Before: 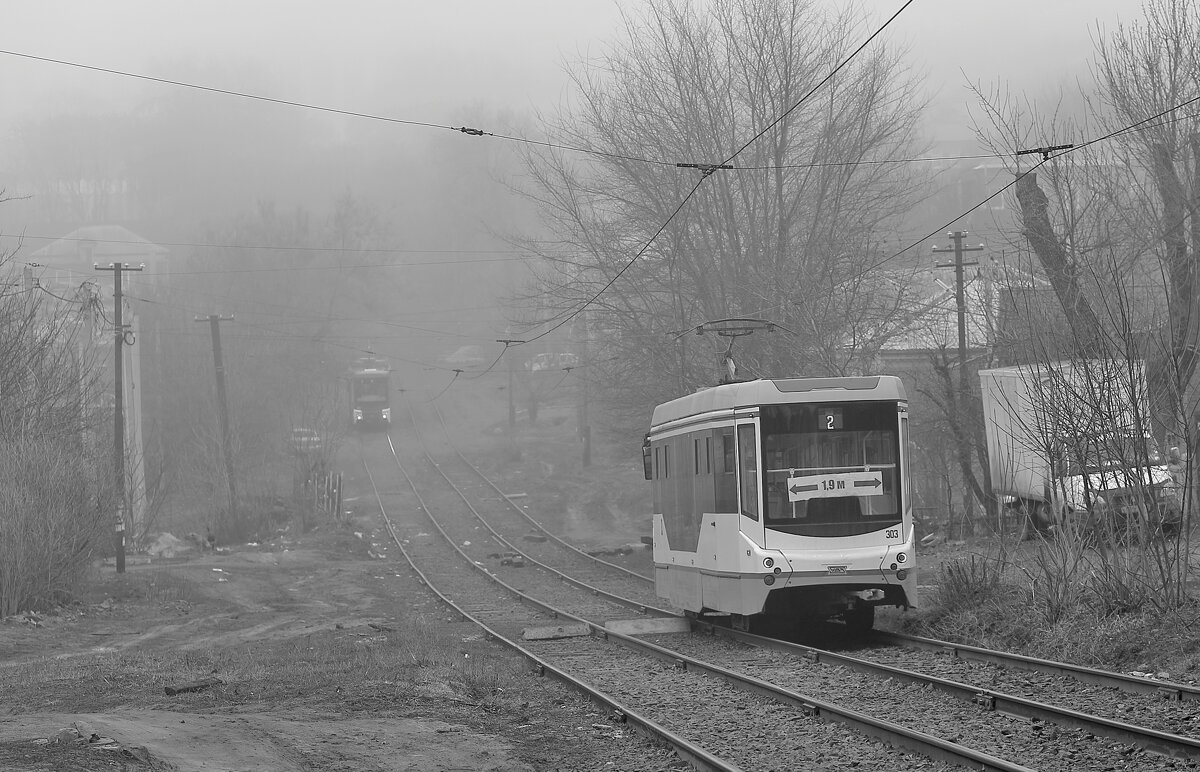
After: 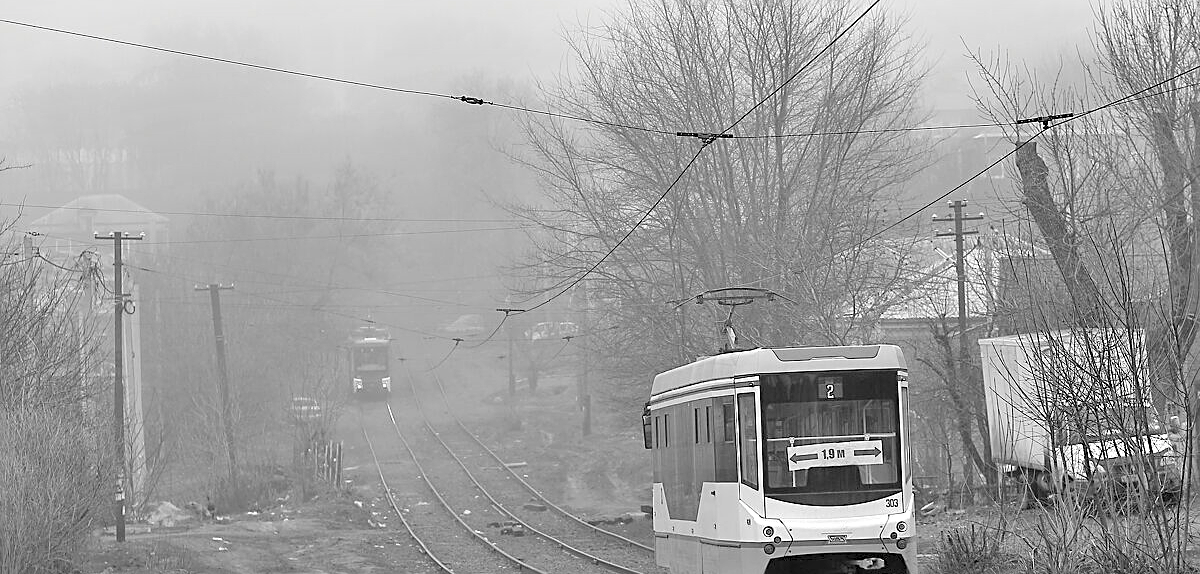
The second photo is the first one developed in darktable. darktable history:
crop: top 4.083%, bottom 21.563%
sharpen: on, module defaults
contrast equalizer: y [[0.6 ×6], [0.55 ×6], [0 ×6], [0 ×6], [0 ×6]]
contrast brightness saturation: brightness 0.154
